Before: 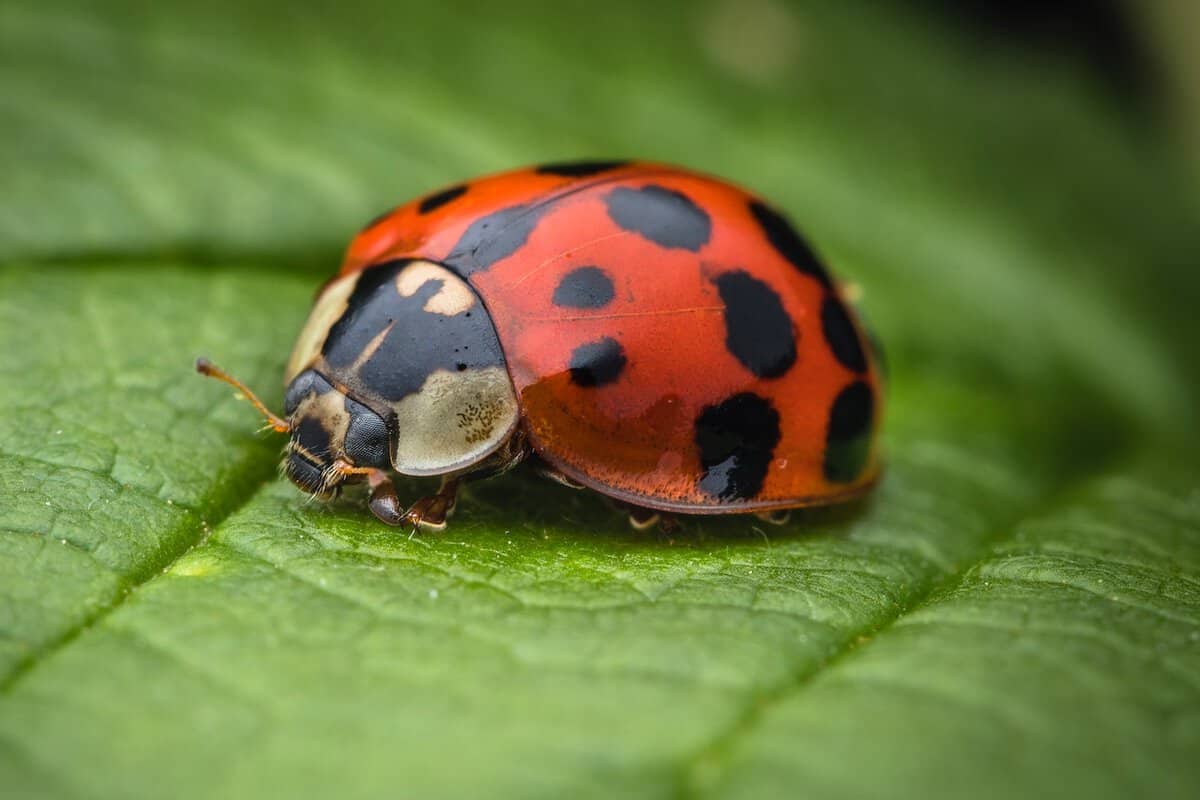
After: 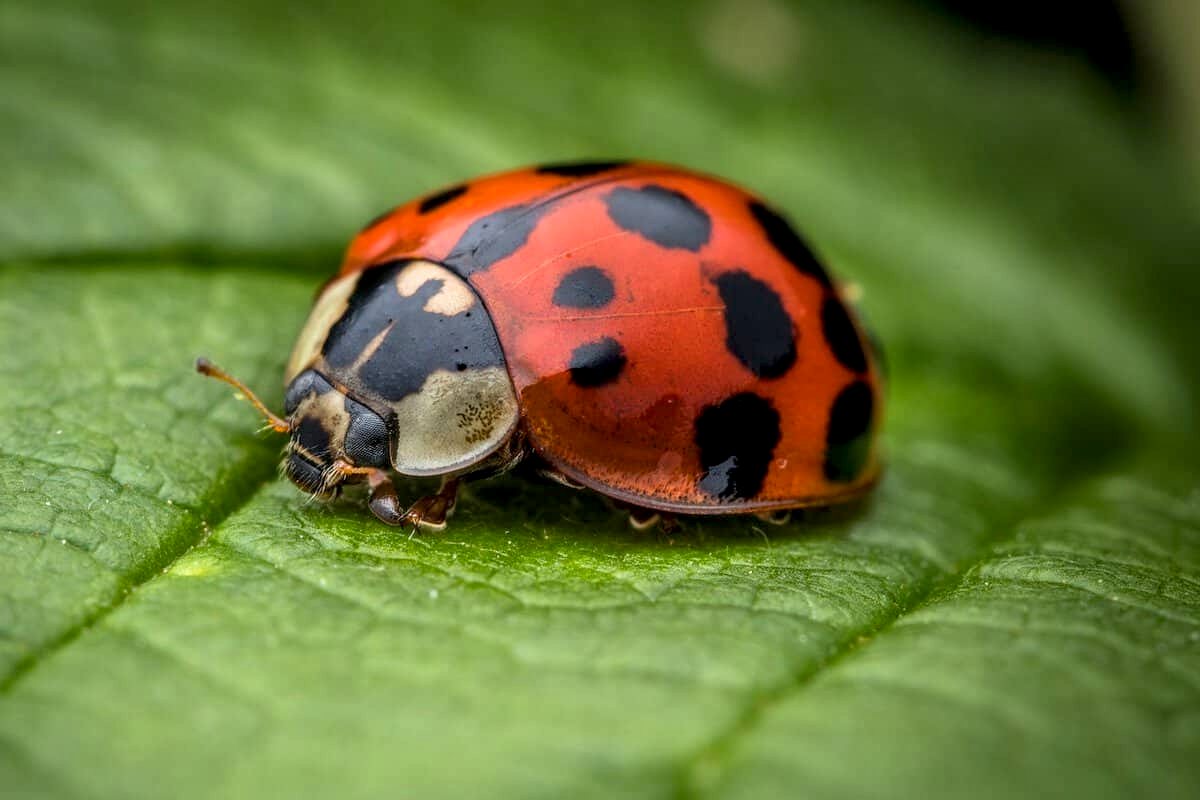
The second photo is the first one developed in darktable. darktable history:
local contrast: on, module defaults
exposure: black level correction 0.005, exposure 0.017 EV, compensate exposure bias true, compensate highlight preservation false
